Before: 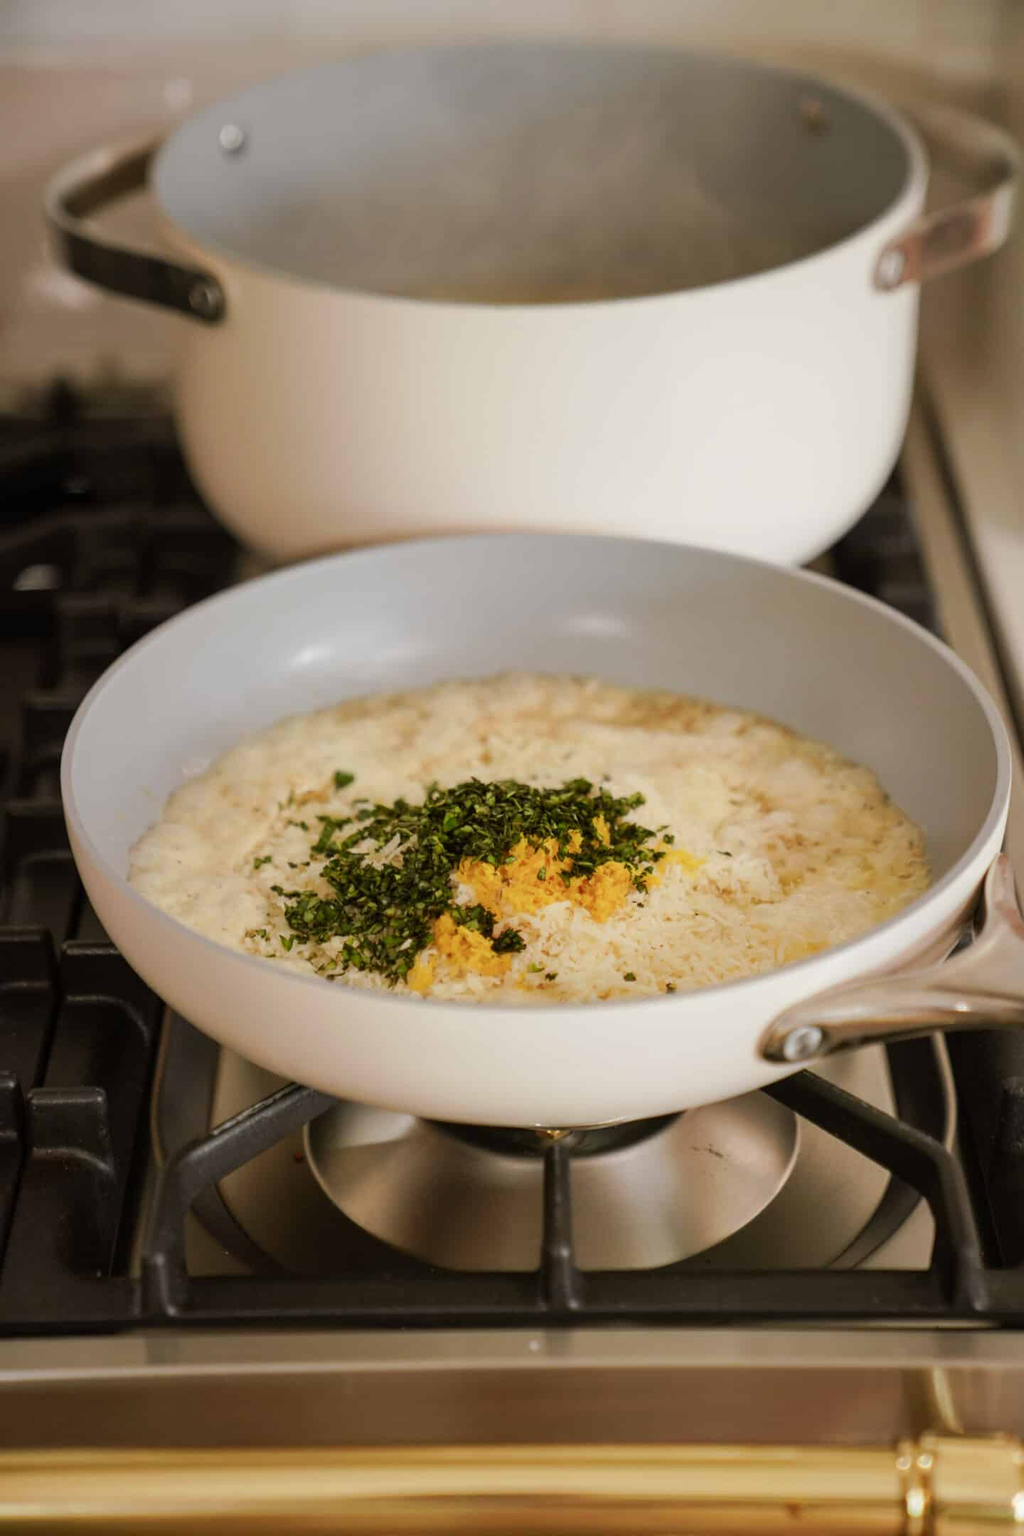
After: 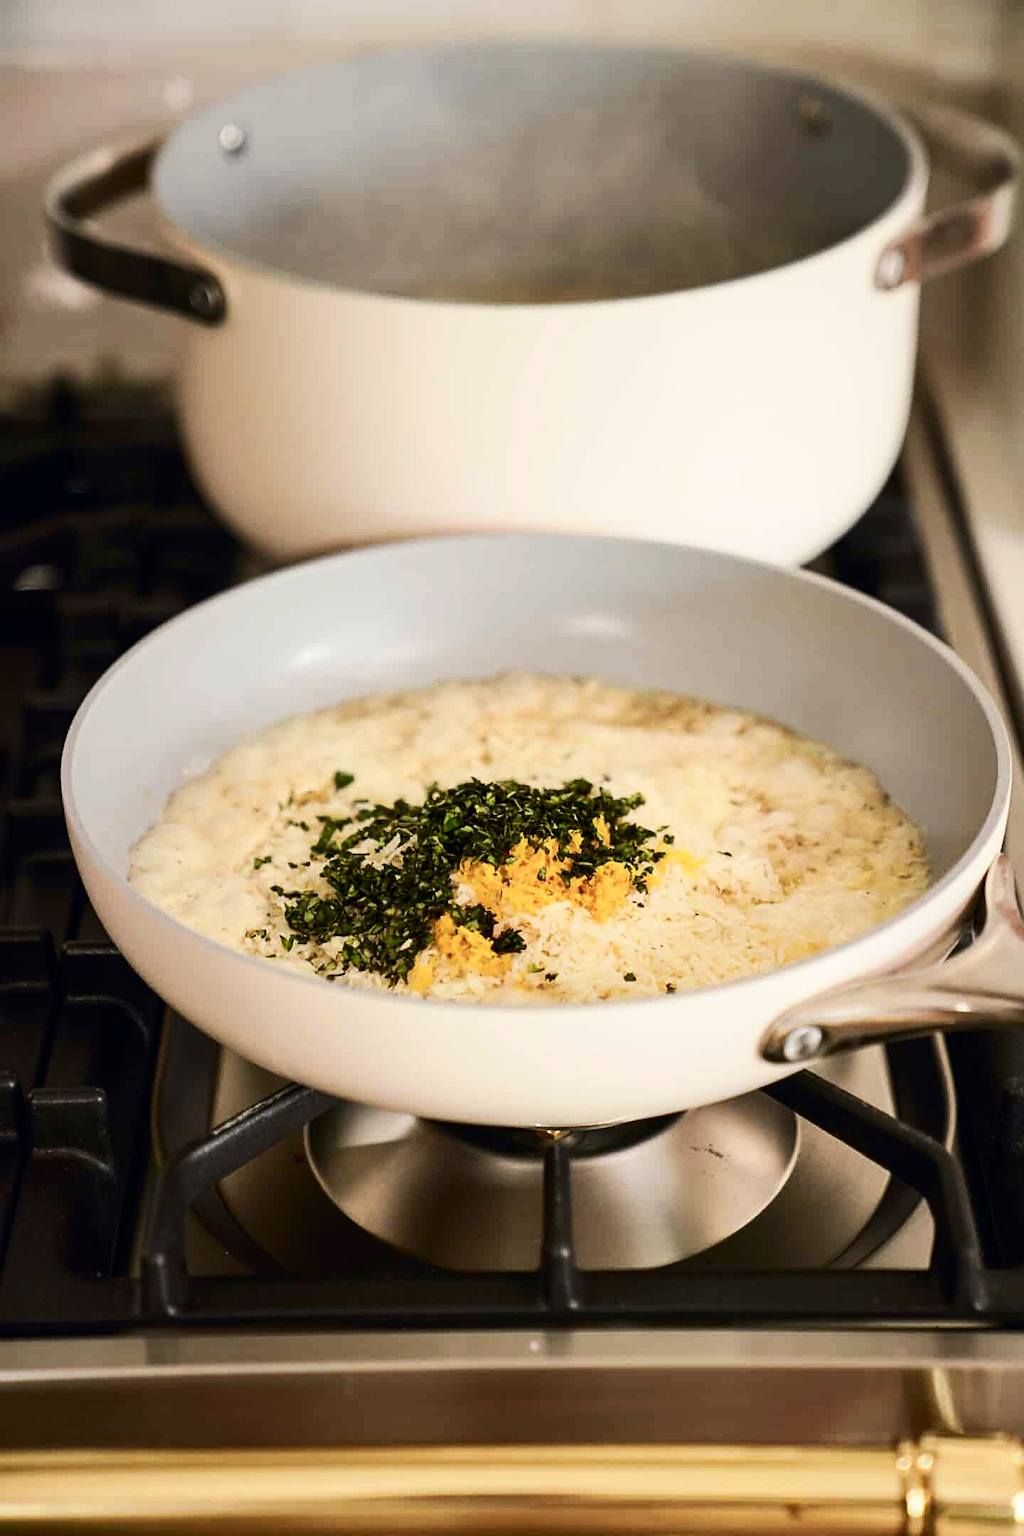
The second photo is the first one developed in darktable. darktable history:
exposure: exposure 0.128 EV, compensate exposure bias true, compensate highlight preservation false
sharpen: on, module defaults
color correction: highlights a* 0.234, highlights b* 2.65, shadows a* -0.929, shadows b* -4.22
contrast brightness saturation: contrast 0.299
